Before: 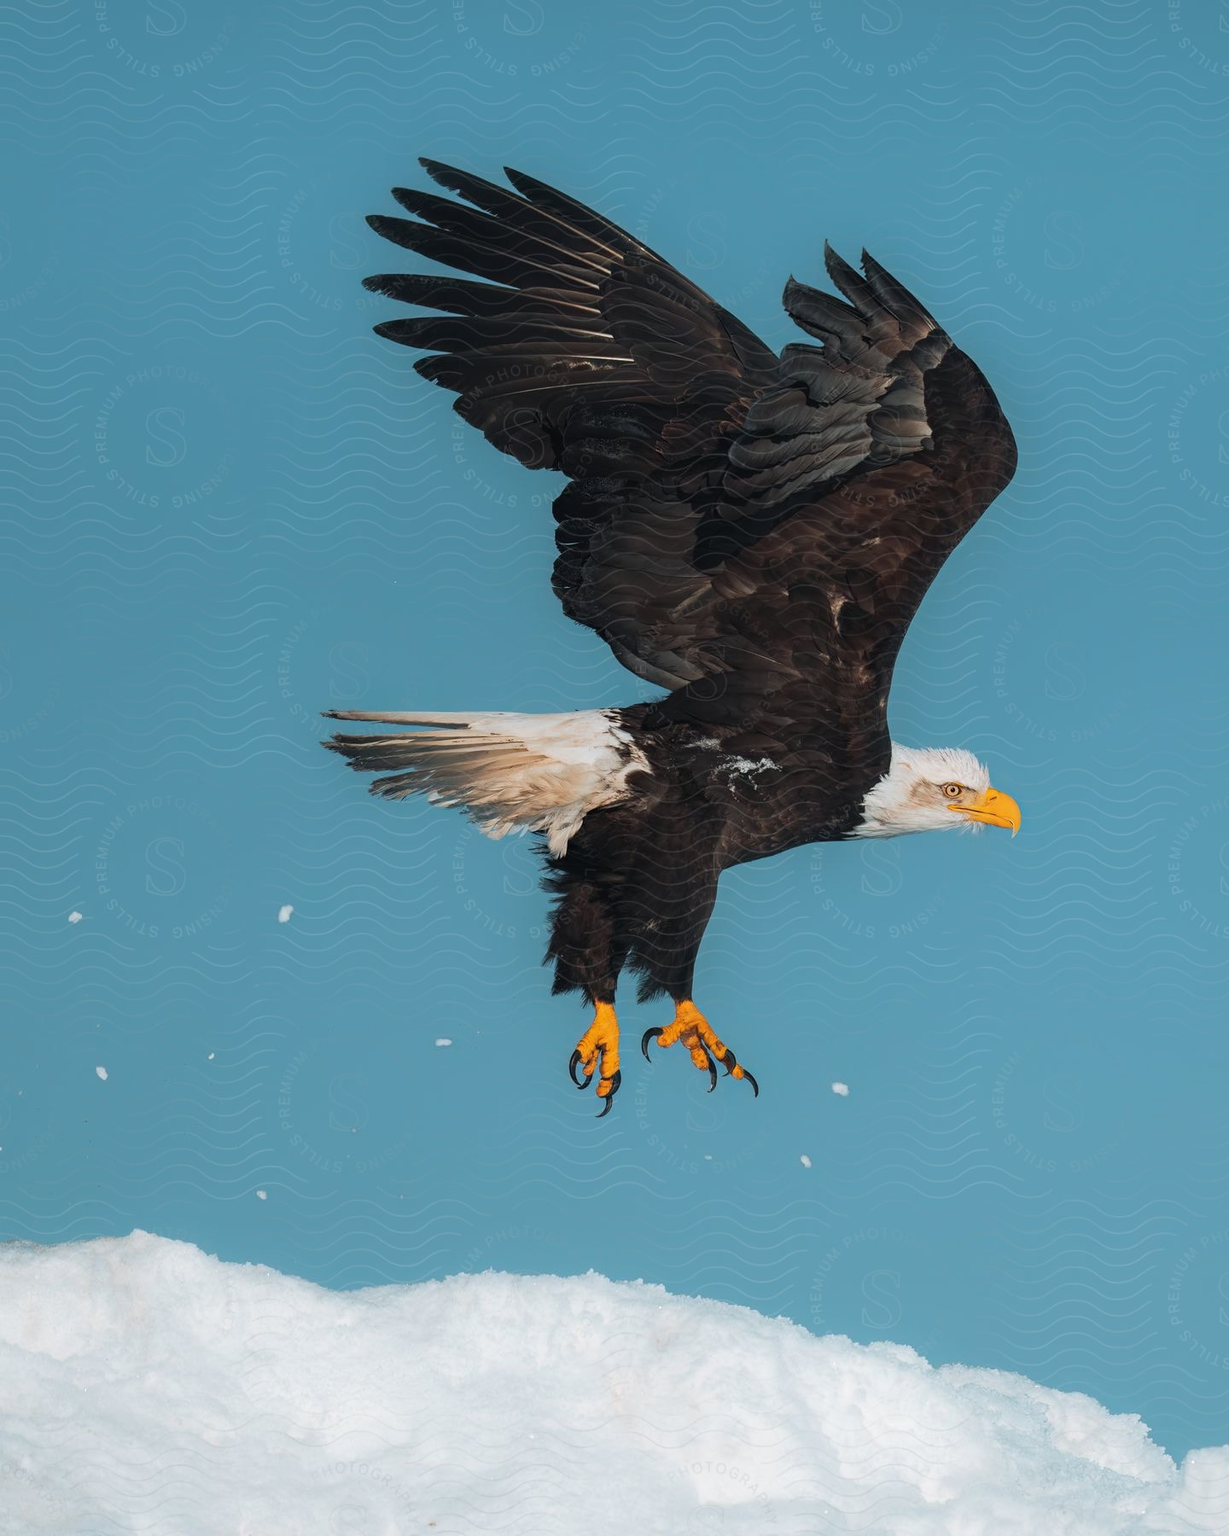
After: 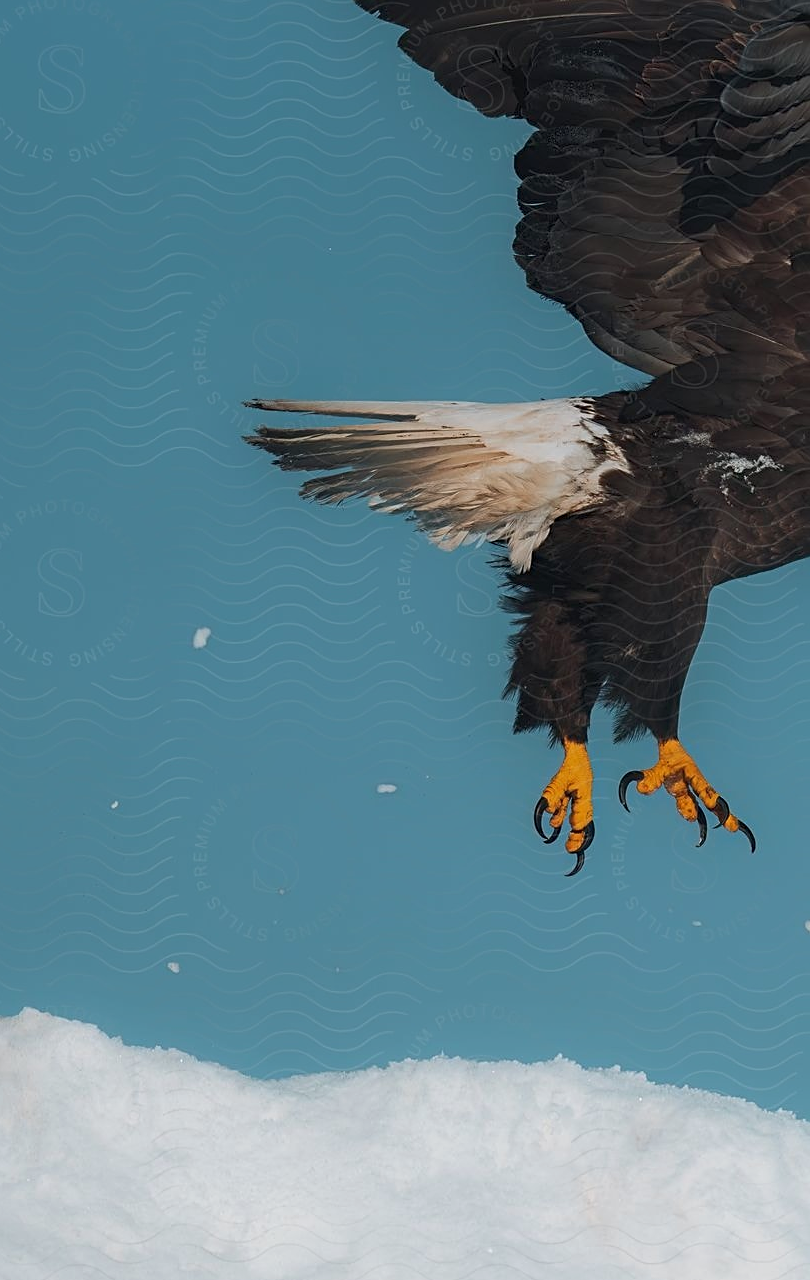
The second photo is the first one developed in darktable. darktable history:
tone equalizer: -8 EV 0.281 EV, -7 EV 0.444 EV, -6 EV 0.424 EV, -5 EV 0.287 EV, -3 EV -0.257 EV, -2 EV -0.423 EV, -1 EV -0.415 EV, +0 EV -0.251 EV
crop: left 9.291%, top 24.088%, right 34.419%, bottom 4.754%
sharpen: on, module defaults
